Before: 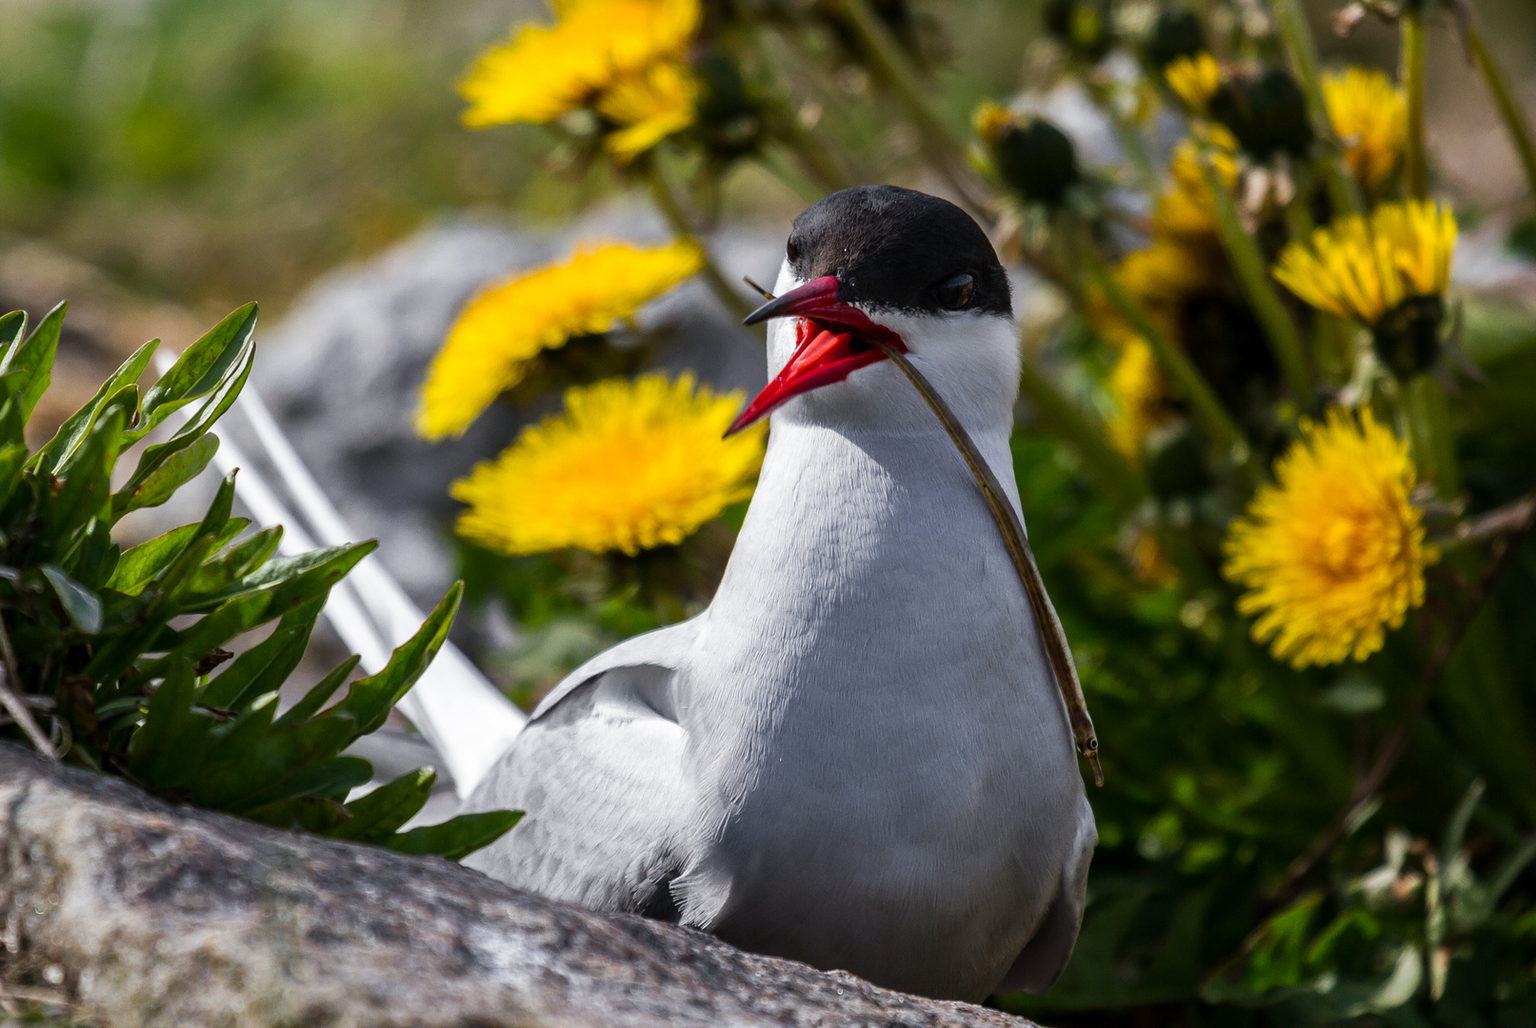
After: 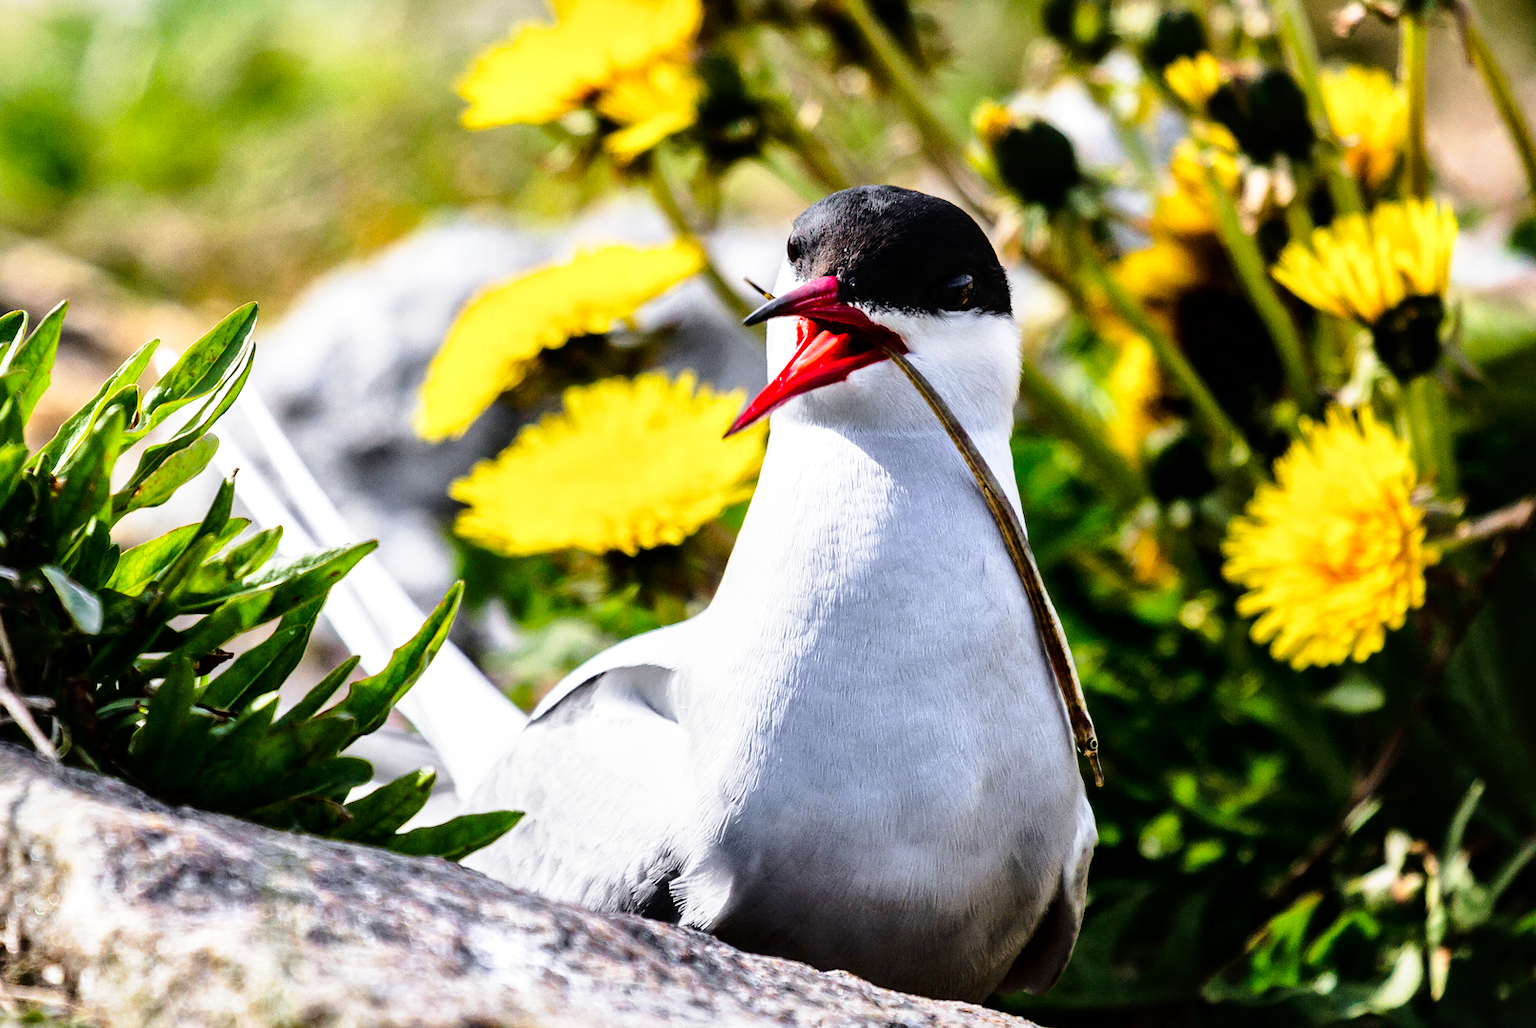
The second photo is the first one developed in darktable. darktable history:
local contrast: mode bilateral grid, contrast 19, coarseness 51, detail 147%, midtone range 0.2
tone curve: curves: ch0 [(0, 0.01) (0.097, 0.07) (0.204, 0.173) (0.447, 0.517) (0.539, 0.624) (0.733, 0.791) (0.879, 0.898) (1, 0.98)]; ch1 [(0, 0) (0.393, 0.415) (0.447, 0.448) (0.485, 0.494) (0.523, 0.509) (0.545, 0.541) (0.574, 0.561) (0.648, 0.674) (1, 1)]; ch2 [(0, 0) (0.369, 0.388) (0.449, 0.431) (0.499, 0.5) (0.521, 0.51) (0.53, 0.54) (0.564, 0.569) (0.674, 0.735) (1, 1)], color space Lab, linked channels, preserve colors none
shadows and highlights: shadows 20.27, highlights -21.03, soften with gaussian
base curve: curves: ch0 [(0, 0) (0.012, 0.01) (0.073, 0.168) (0.31, 0.711) (0.645, 0.957) (1, 1)], preserve colors none
